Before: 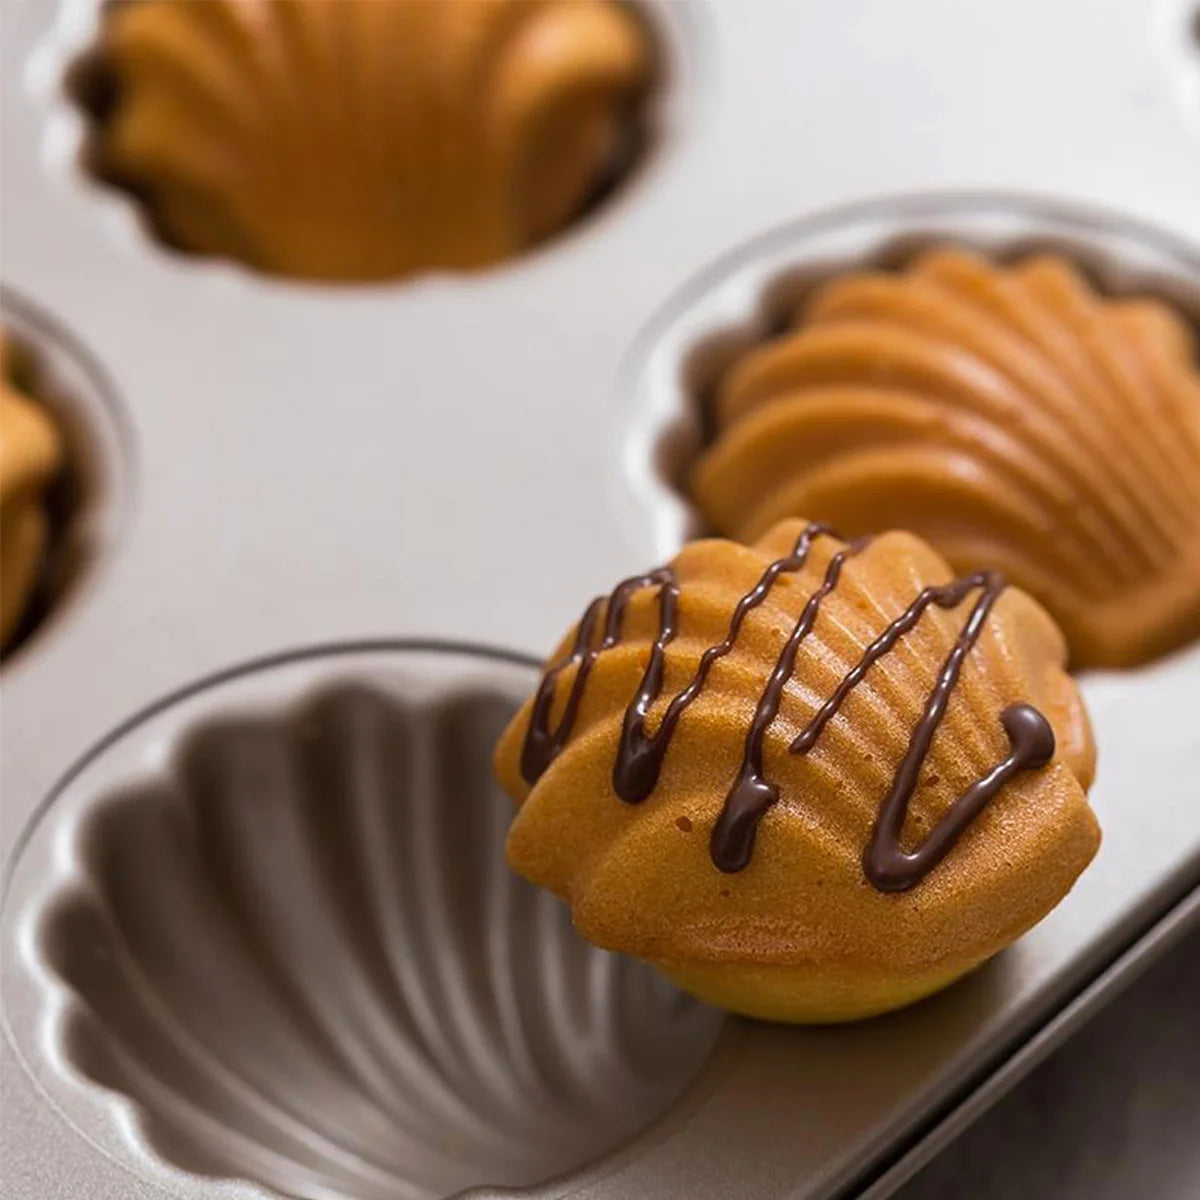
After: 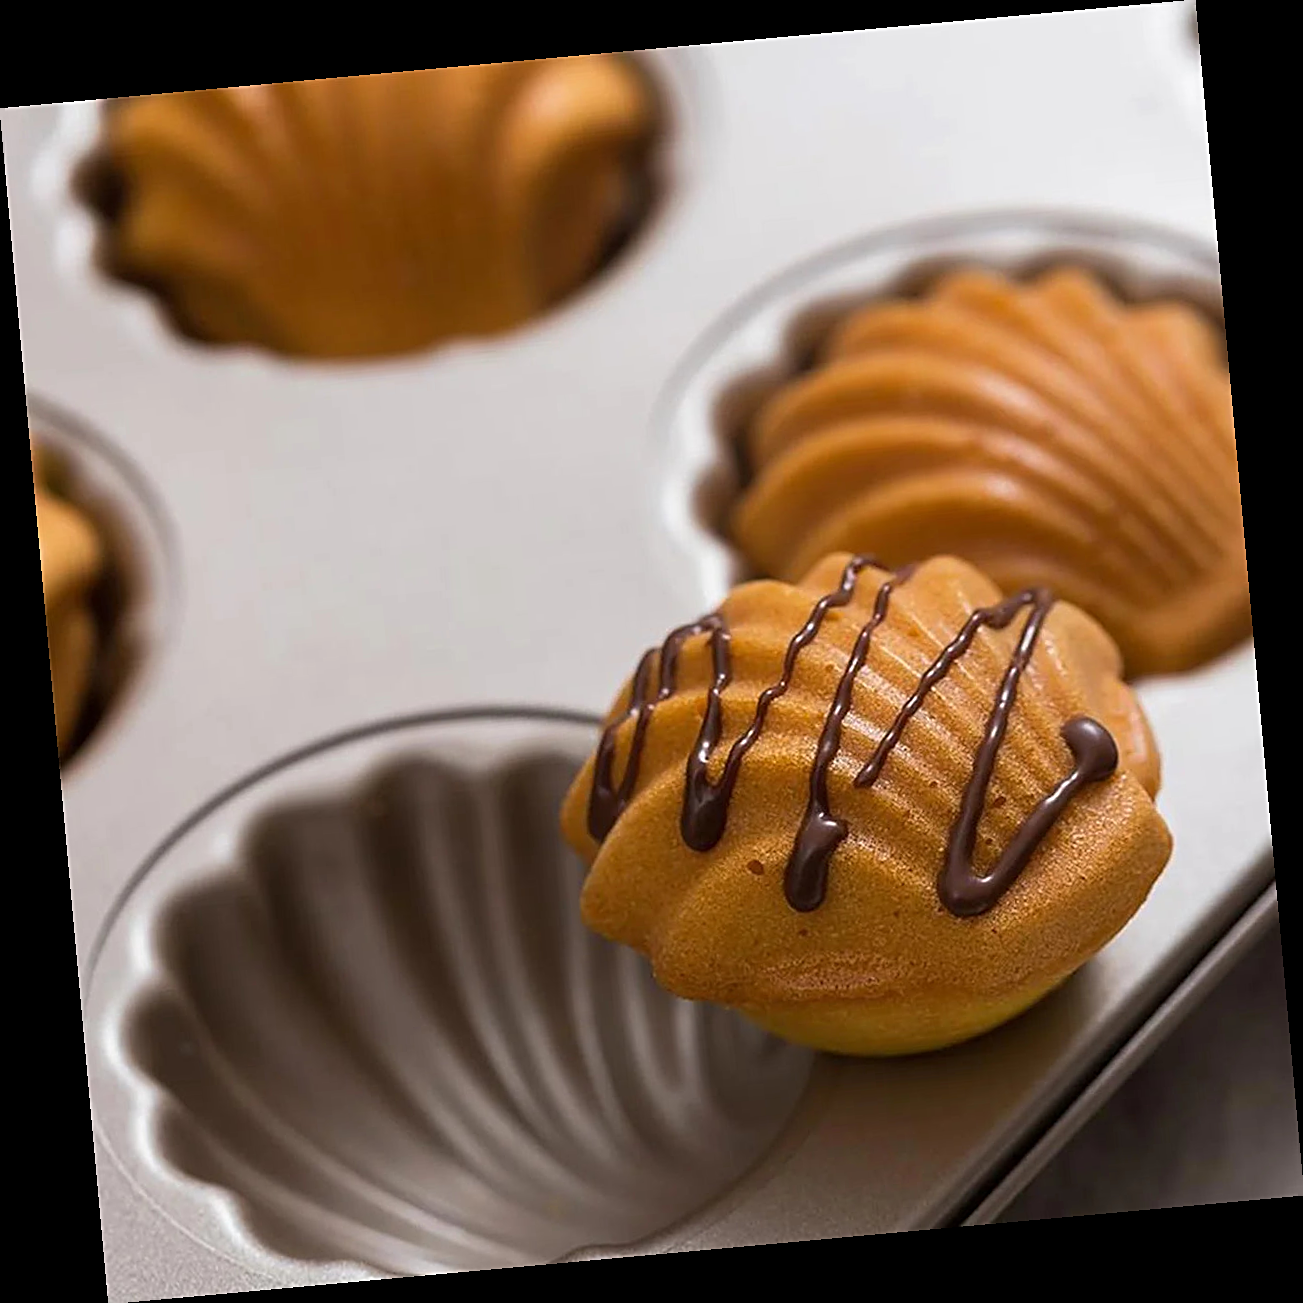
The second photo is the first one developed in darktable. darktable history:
sharpen: on, module defaults
rotate and perspective: rotation -5.2°, automatic cropping off
